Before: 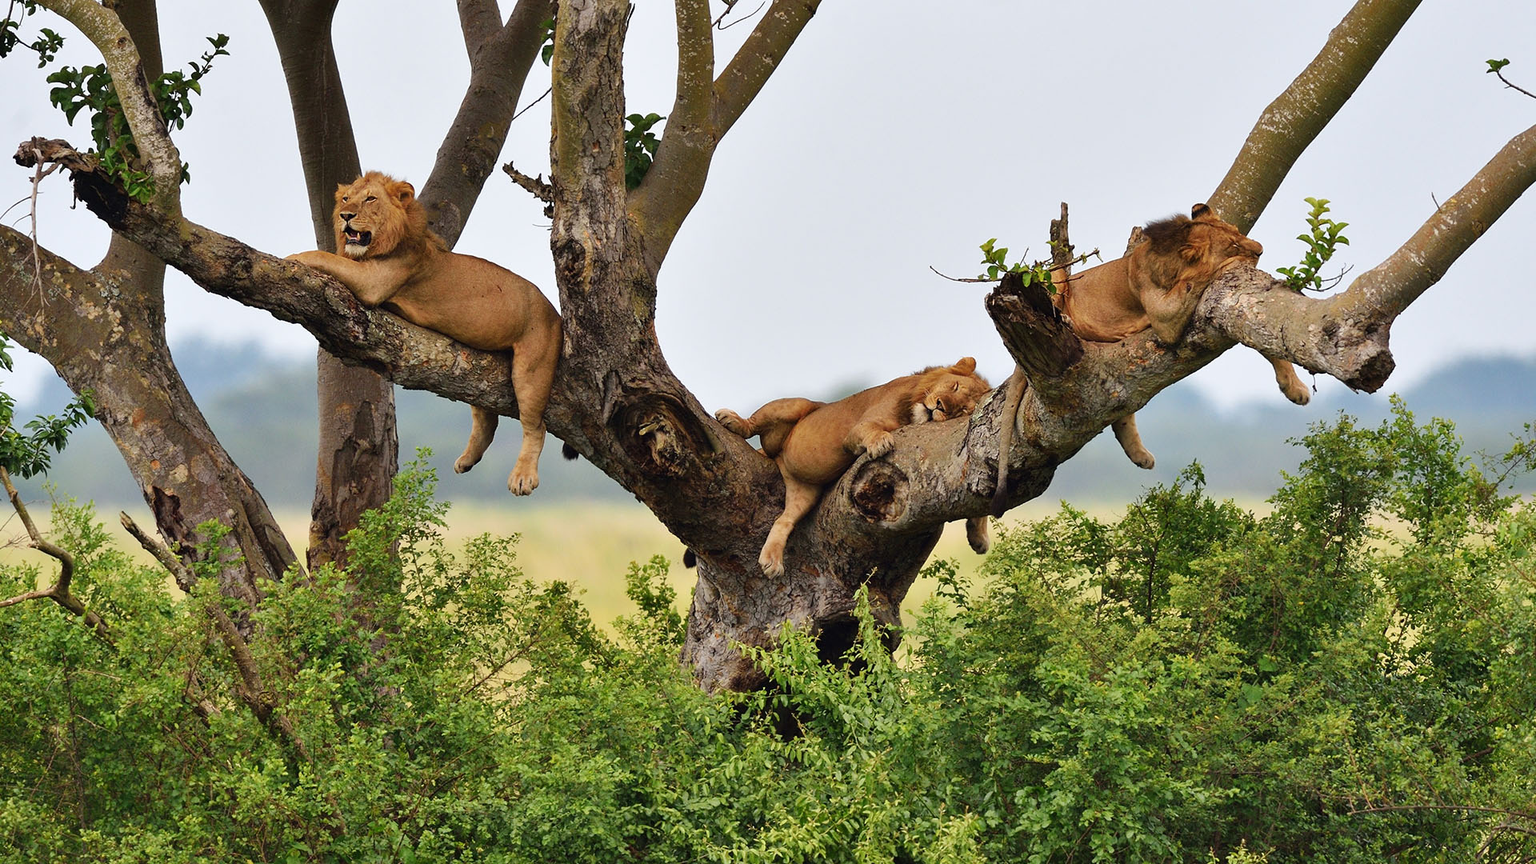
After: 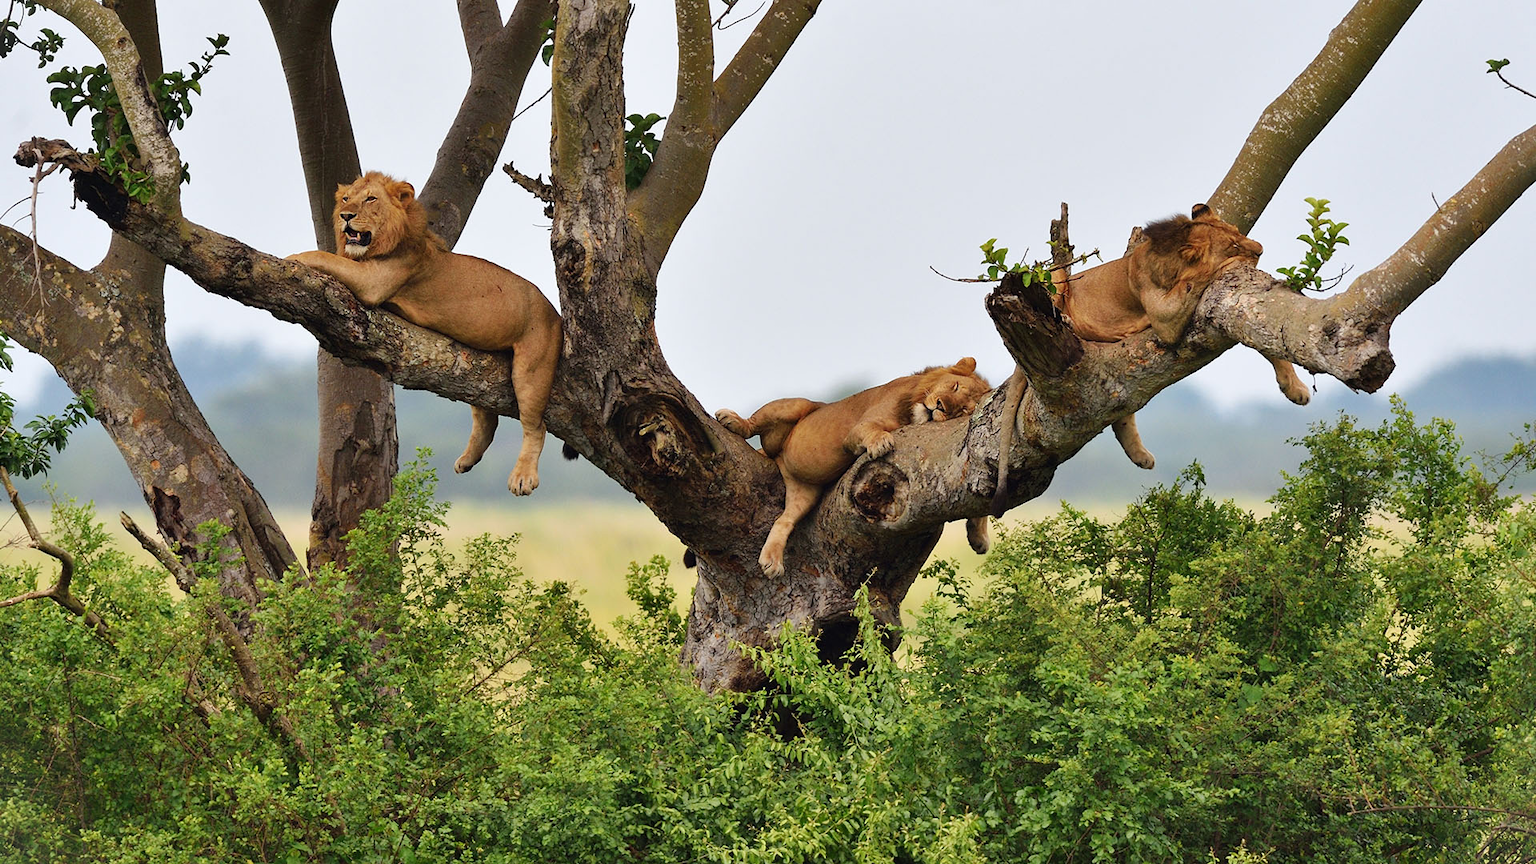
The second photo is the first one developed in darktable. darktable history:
vignetting: fall-off start 100%, brightness 0.05, saturation 0
